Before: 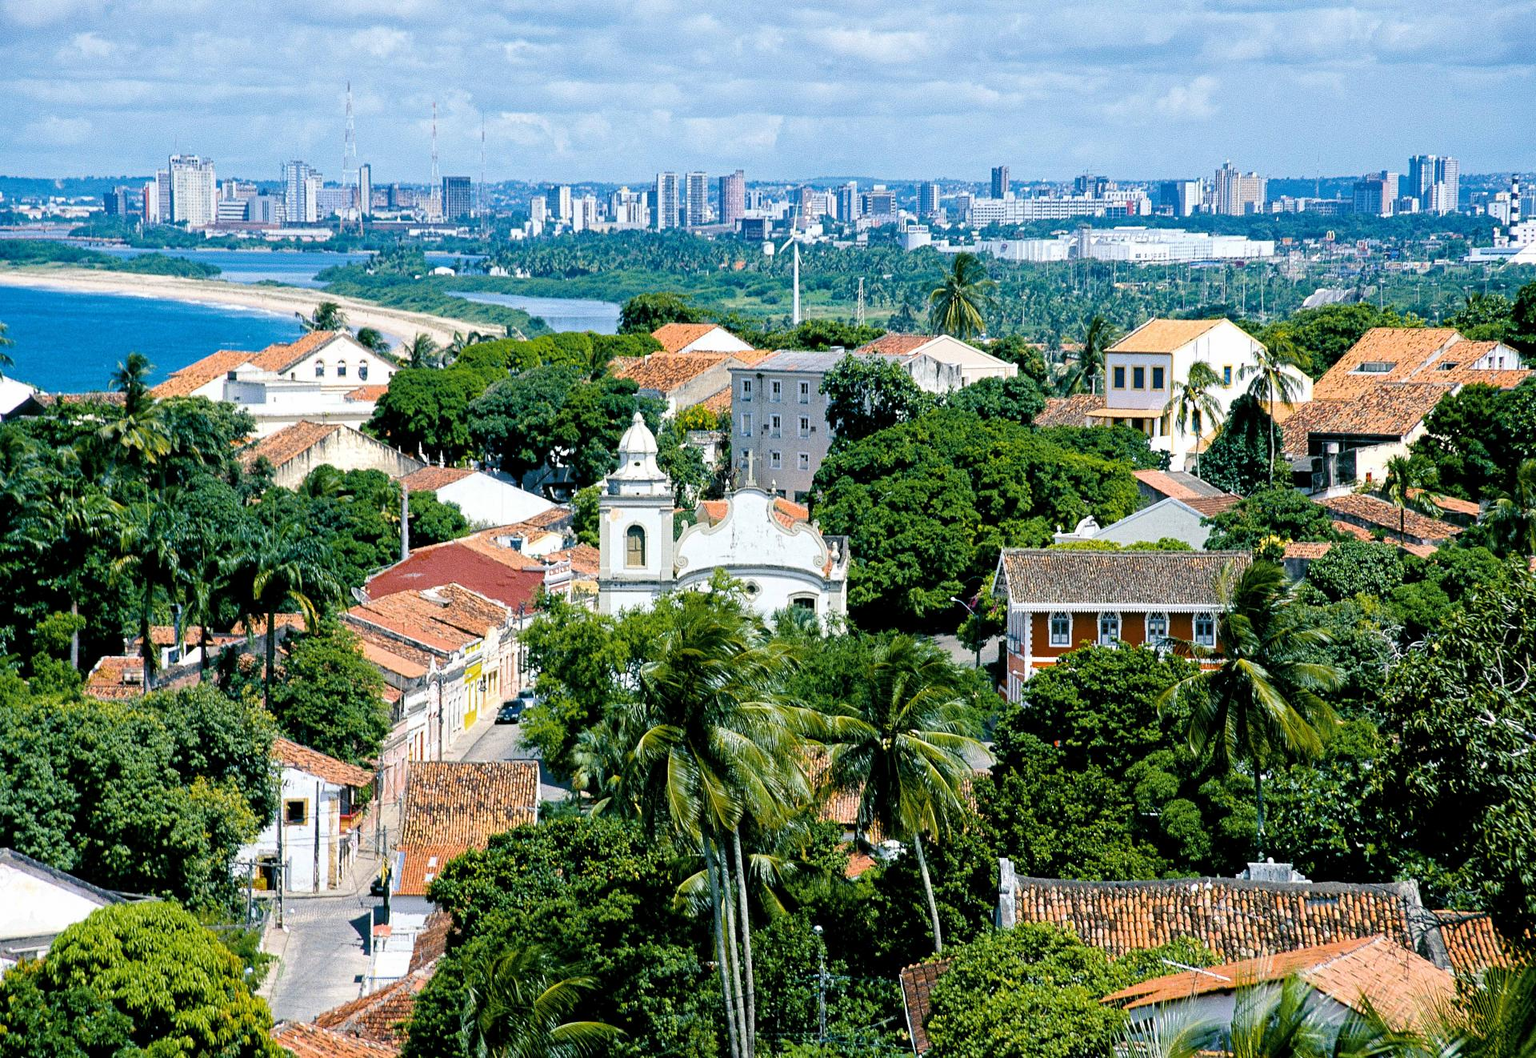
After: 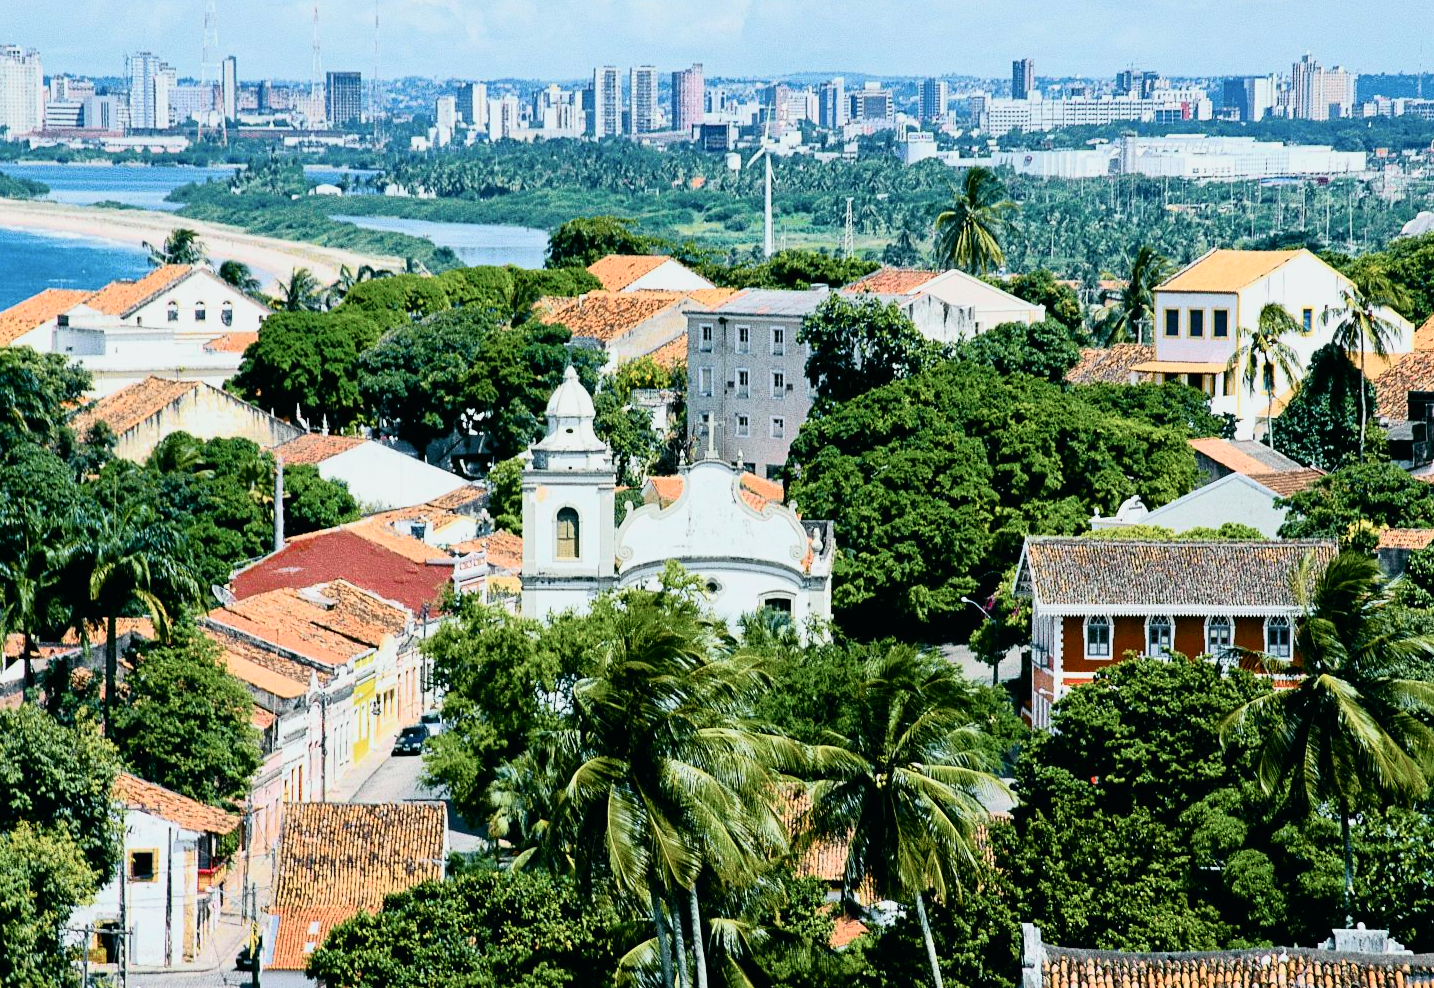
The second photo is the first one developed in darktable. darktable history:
crop and rotate: left 11.831%, top 11.346%, right 13.429%, bottom 13.899%
tone curve: curves: ch0 [(0, 0.008) (0.081, 0.044) (0.177, 0.123) (0.283, 0.253) (0.416, 0.449) (0.495, 0.524) (0.661, 0.756) (0.796, 0.859) (1, 0.951)]; ch1 [(0, 0) (0.161, 0.092) (0.35, 0.33) (0.392, 0.392) (0.427, 0.426) (0.479, 0.472) (0.505, 0.5) (0.521, 0.524) (0.567, 0.556) (0.583, 0.588) (0.625, 0.627) (0.678, 0.733) (1, 1)]; ch2 [(0, 0) (0.346, 0.362) (0.404, 0.427) (0.502, 0.499) (0.531, 0.523) (0.544, 0.561) (0.58, 0.59) (0.629, 0.642) (0.717, 0.678) (1, 1)], color space Lab, independent channels, preserve colors none
